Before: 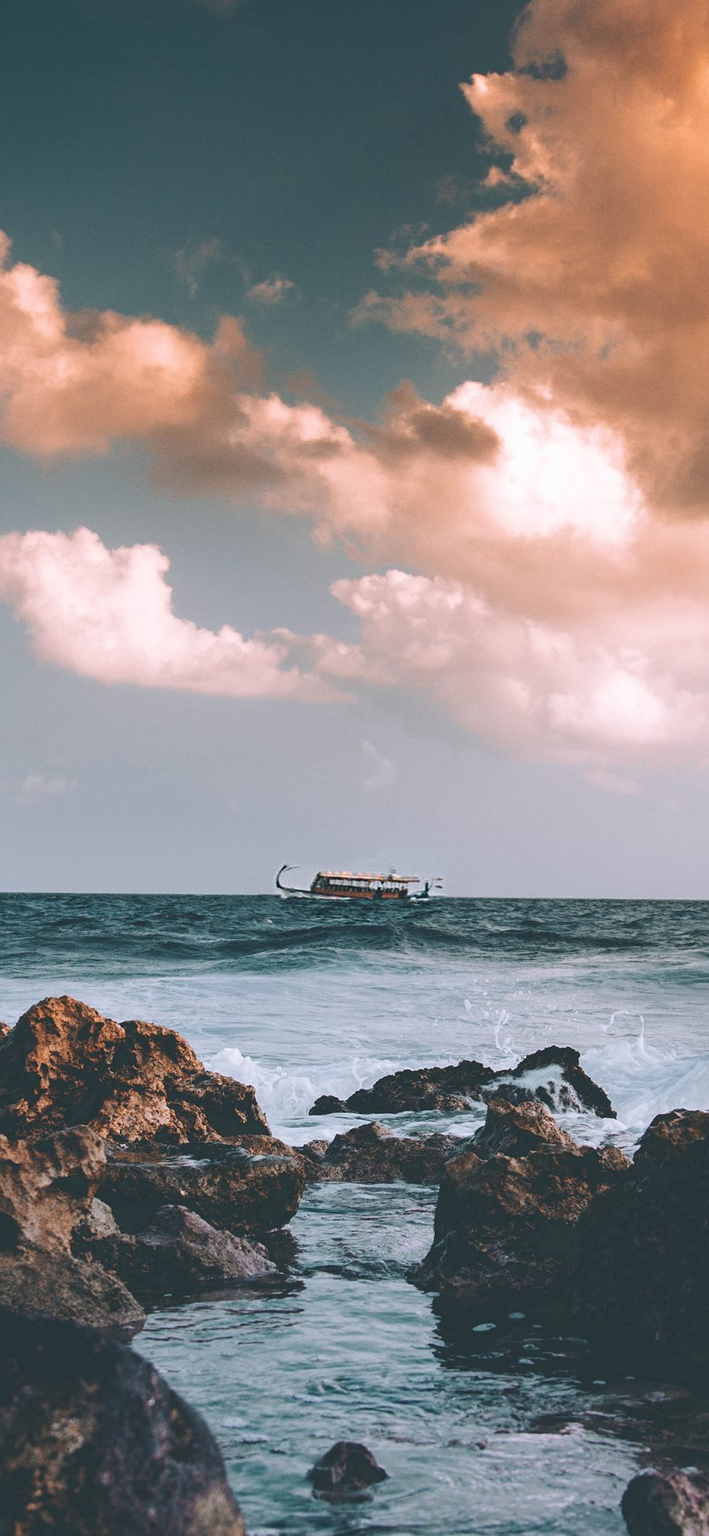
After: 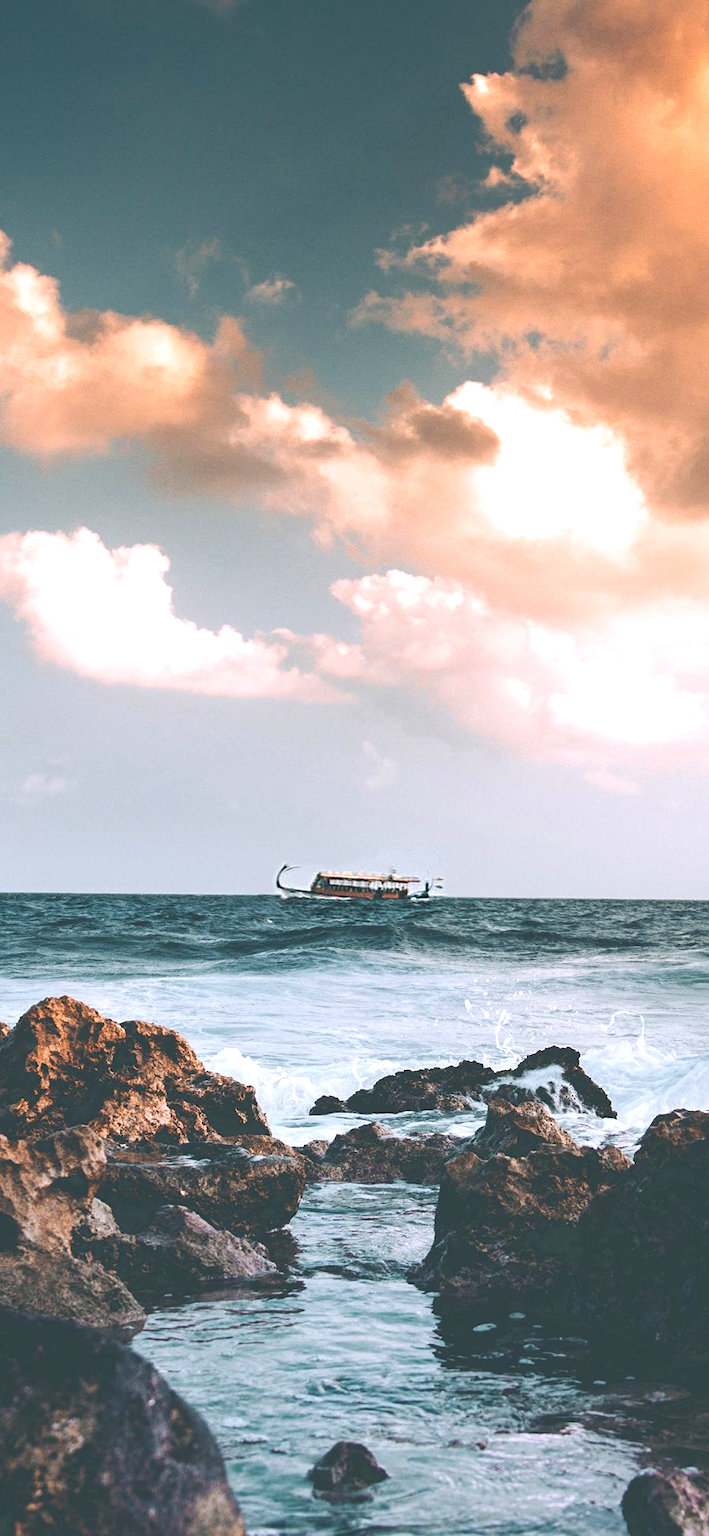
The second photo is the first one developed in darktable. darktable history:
exposure: exposure 0.641 EV, compensate highlight preservation false
